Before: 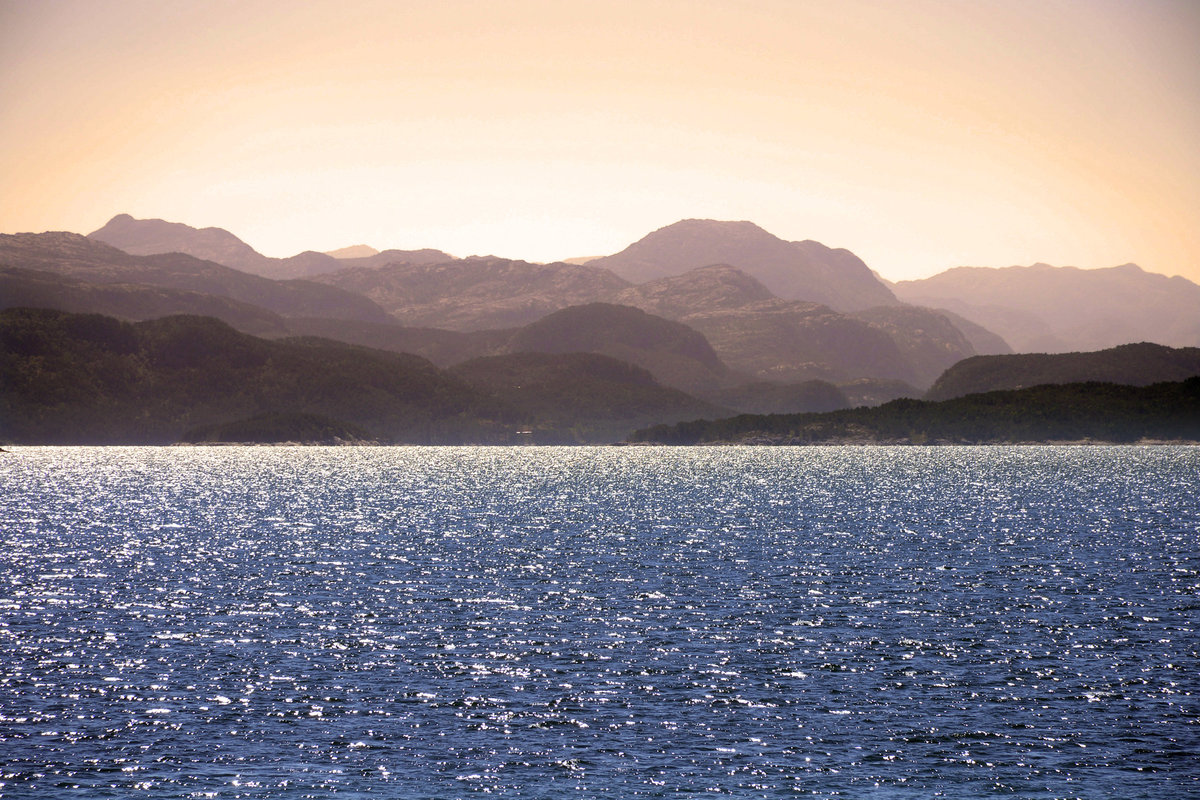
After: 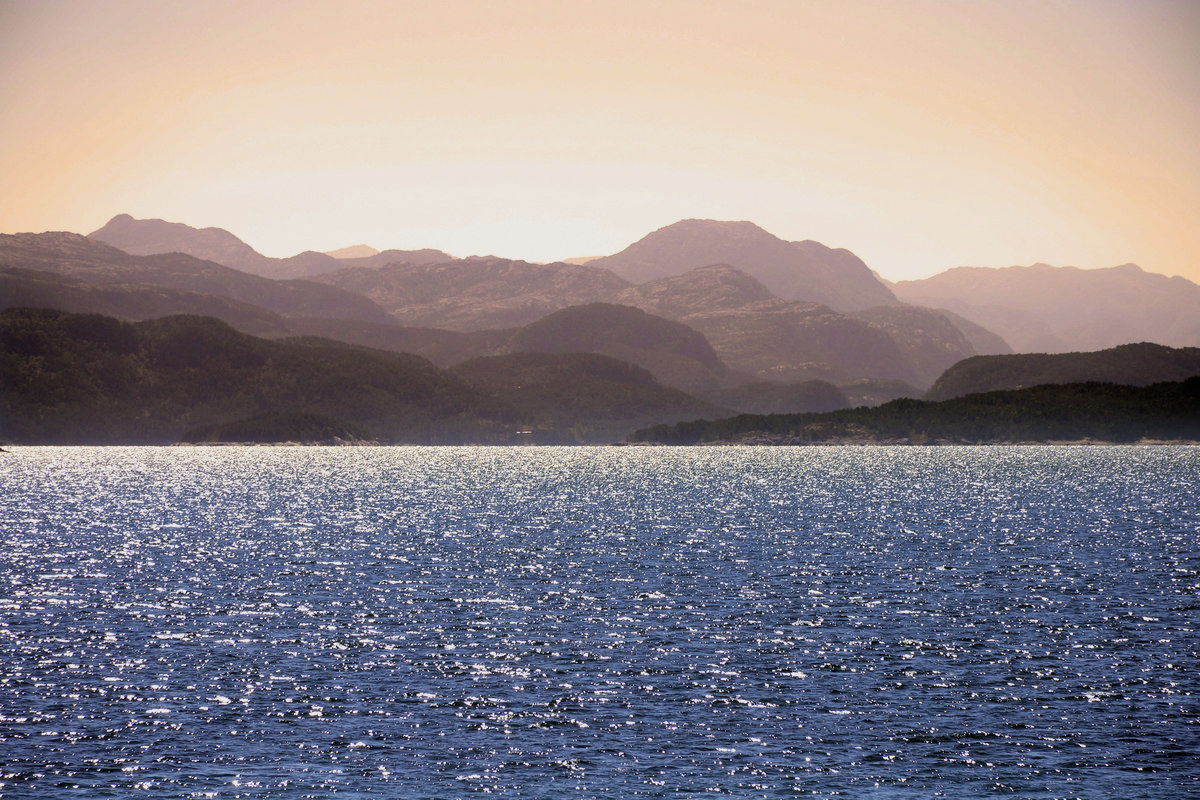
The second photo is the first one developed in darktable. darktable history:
filmic rgb: black relative exposure -11.36 EV, white relative exposure 3.25 EV, threshold 3.04 EV, hardness 6.82, enable highlight reconstruction true
